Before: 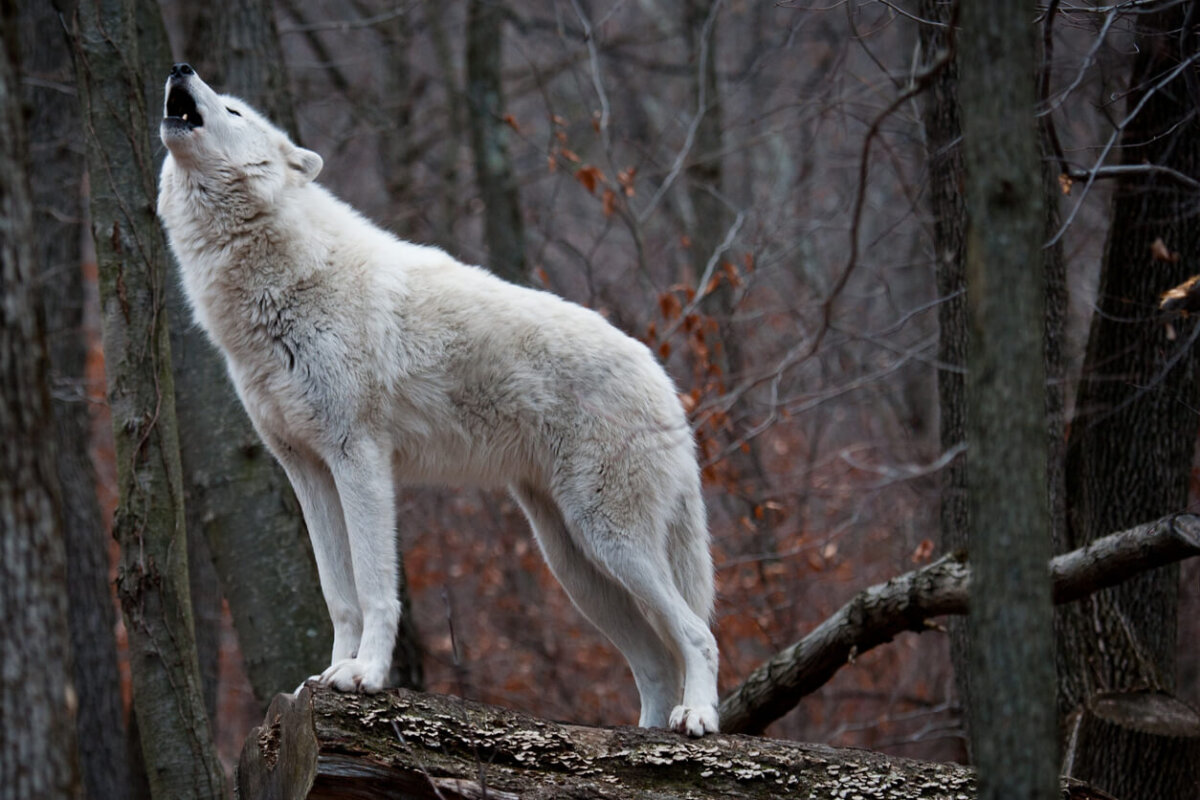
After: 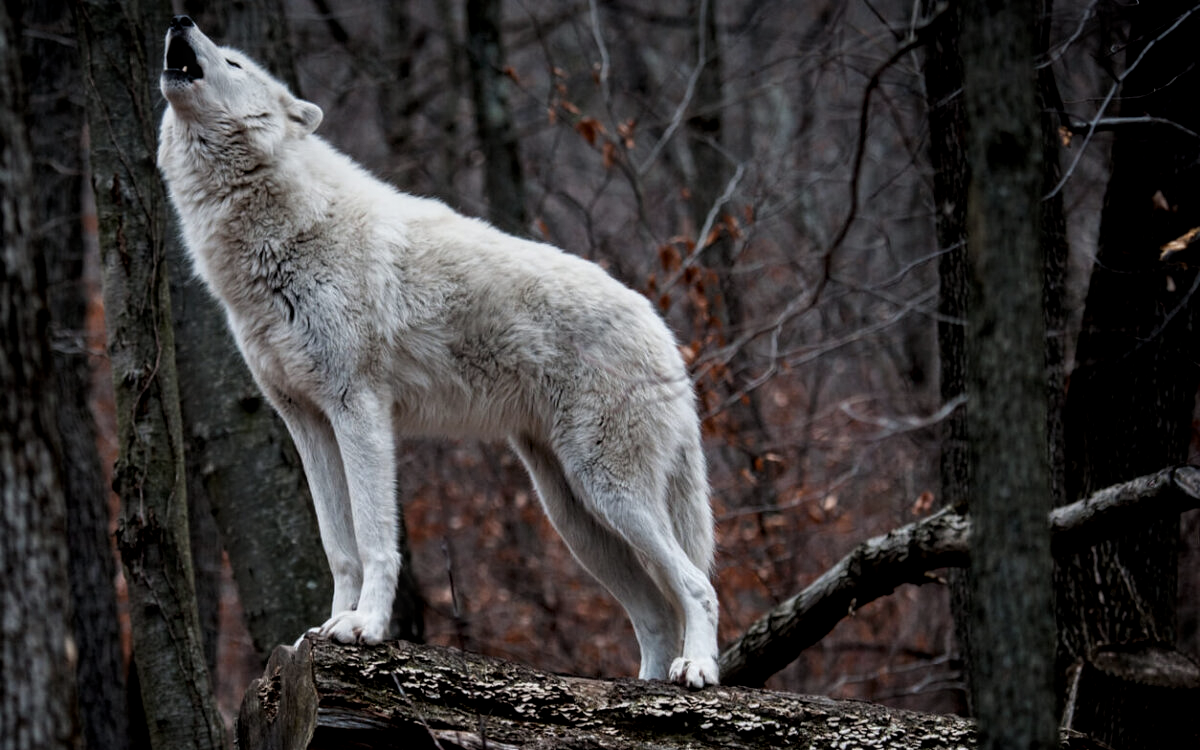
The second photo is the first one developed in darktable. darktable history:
filmic rgb: white relative exposure 2.45 EV, hardness 6.33
graduated density: on, module defaults
local contrast: detail 130%
crop and rotate: top 6.25%
